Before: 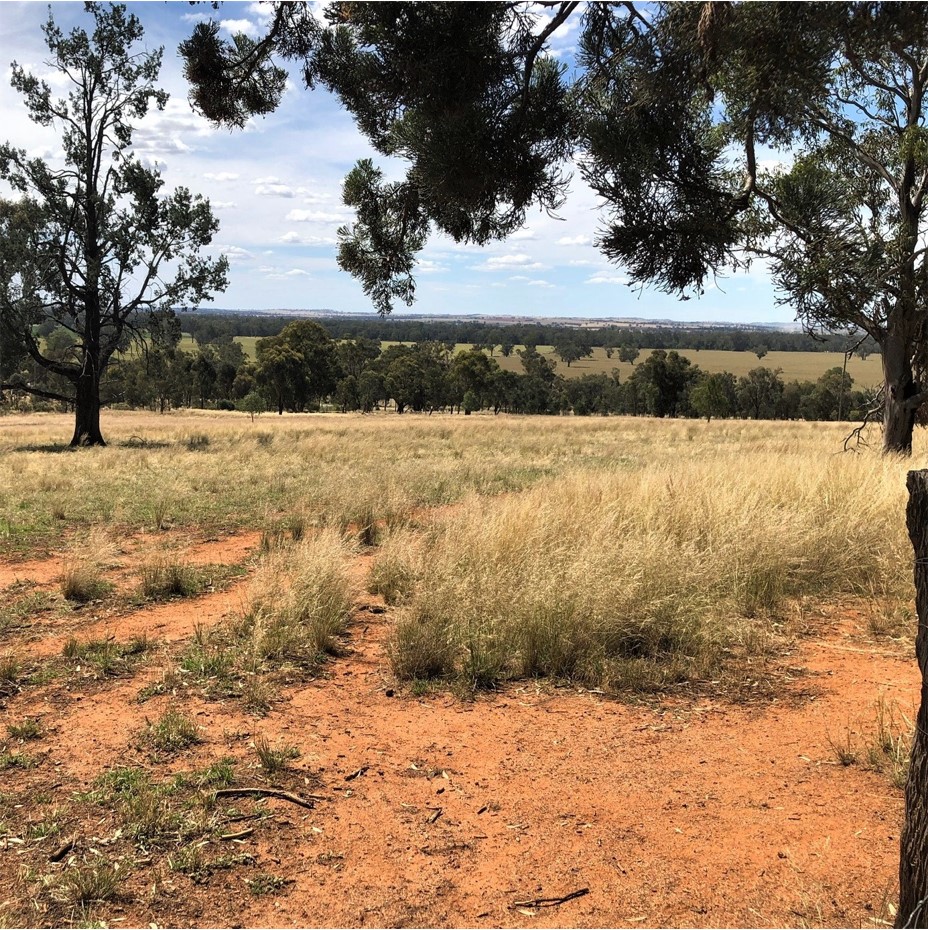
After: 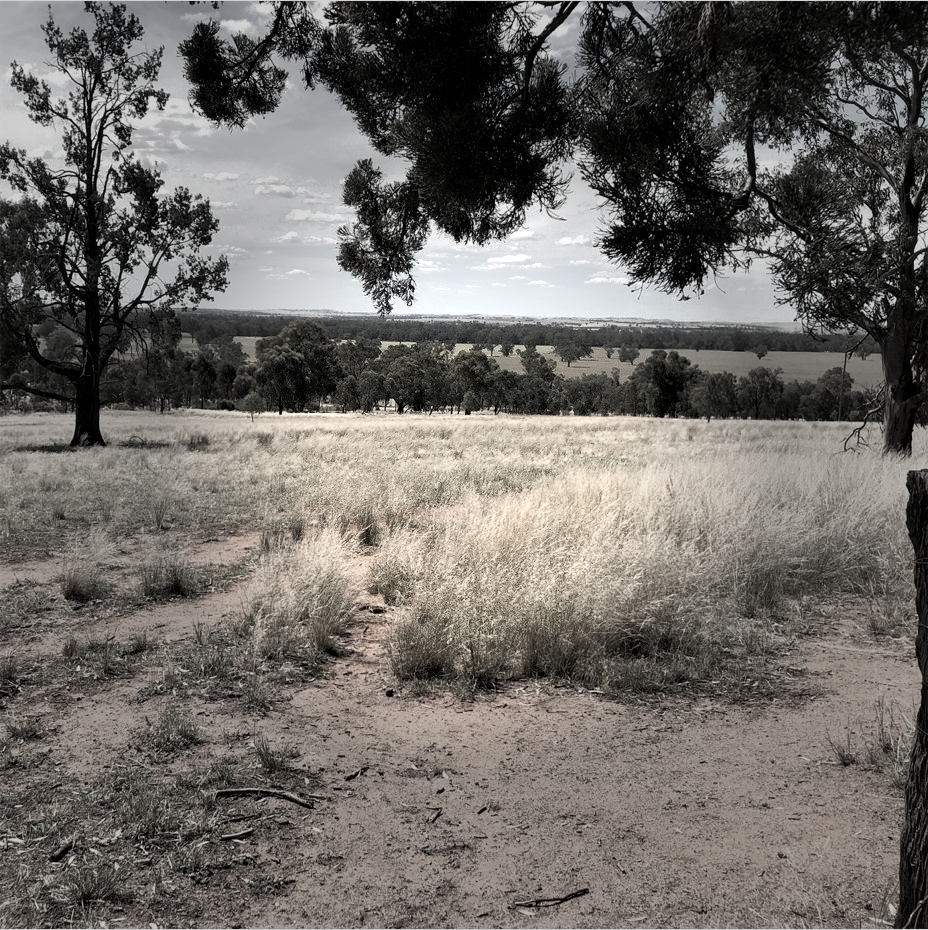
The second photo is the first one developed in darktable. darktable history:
shadows and highlights: shadows 0, highlights 40
vignetting: fall-off start 31.28%, fall-off radius 34.64%, brightness -0.575
exposure: black level correction 0.003, exposure 0.383 EV, compensate highlight preservation false
color zones: curves: ch1 [(0, 0.153) (0.143, 0.15) (0.286, 0.151) (0.429, 0.152) (0.571, 0.152) (0.714, 0.151) (0.857, 0.151) (1, 0.153)]
